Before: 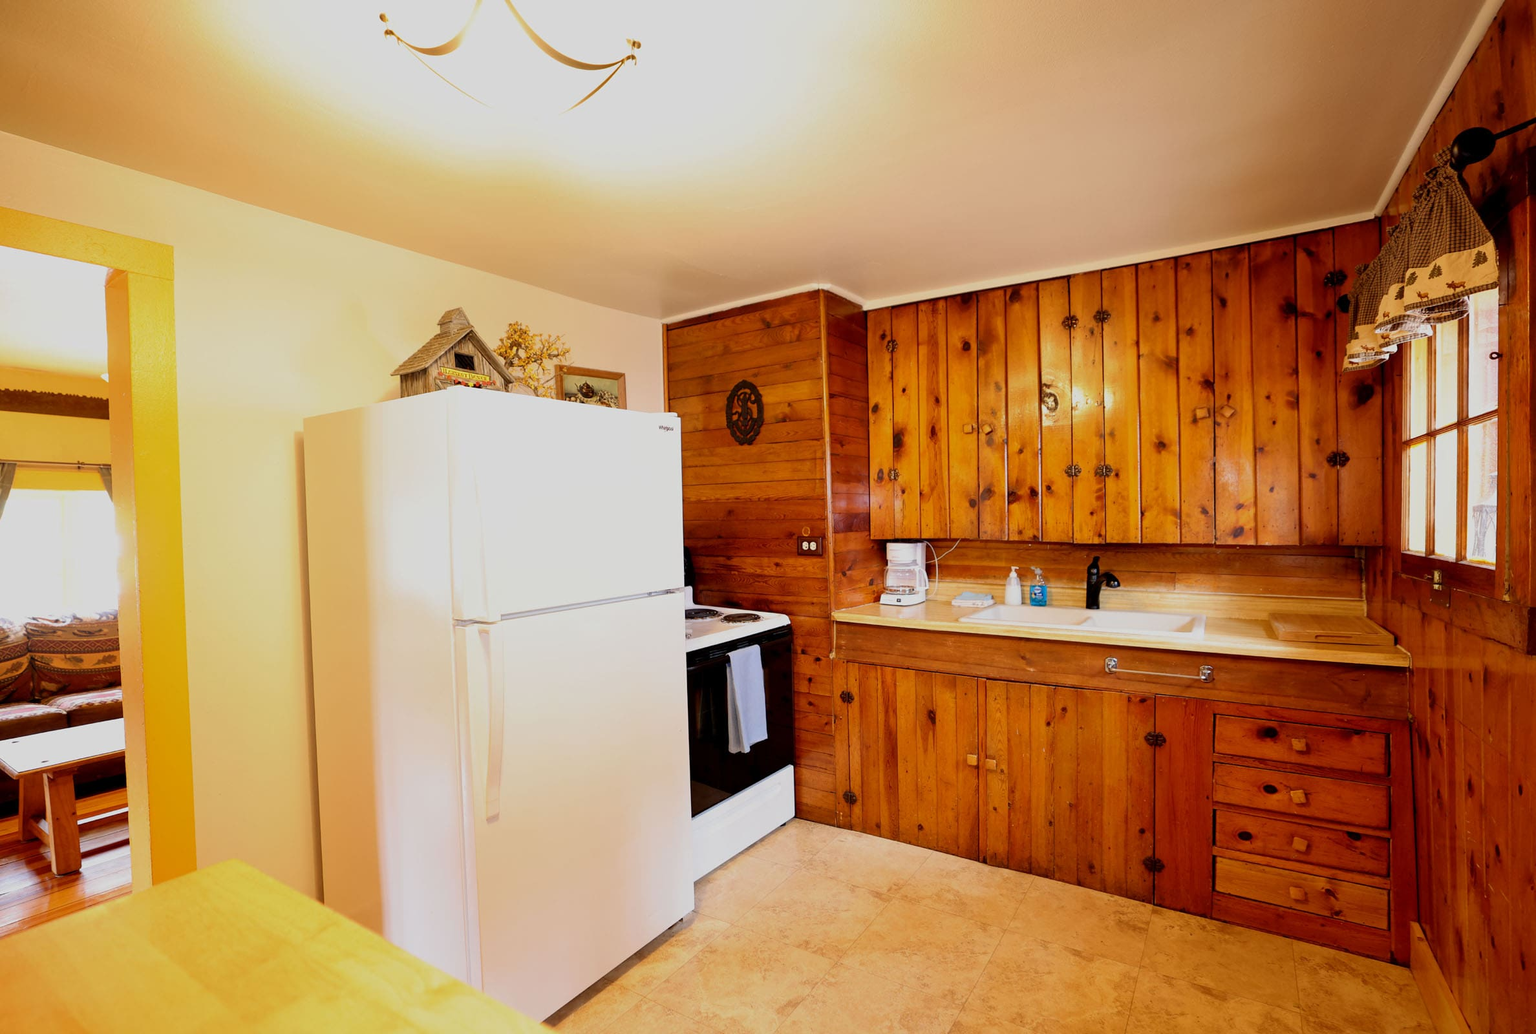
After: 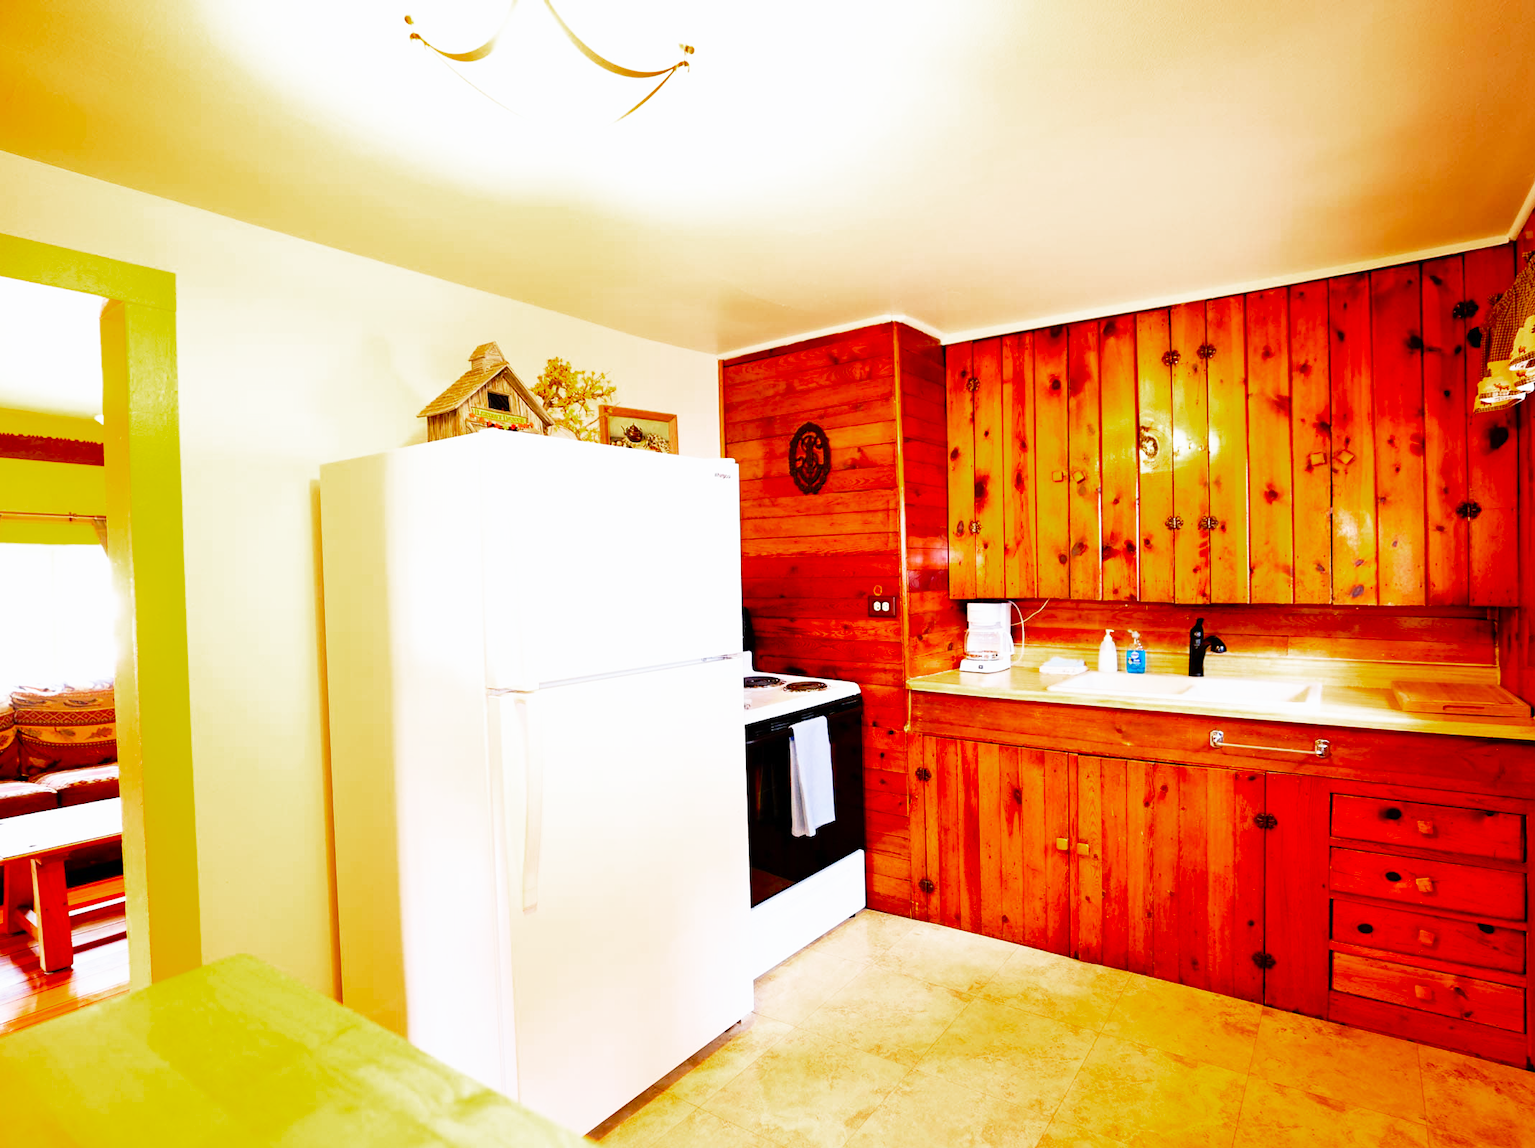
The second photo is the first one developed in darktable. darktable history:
exposure: exposure 0.2 EV, compensate highlight preservation false
color zones: curves: ch0 [(0, 0.425) (0.143, 0.422) (0.286, 0.42) (0.429, 0.419) (0.571, 0.419) (0.714, 0.42) (0.857, 0.422) (1, 0.425)]; ch1 [(0, 0.666) (0.143, 0.669) (0.286, 0.671) (0.429, 0.67) (0.571, 0.67) (0.714, 0.67) (0.857, 0.67) (1, 0.666)]
crop and rotate: left 1.088%, right 8.807%
base curve: curves: ch0 [(0, 0) (0.012, 0.01) (0.073, 0.168) (0.31, 0.711) (0.645, 0.957) (1, 1)], preserve colors none
white balance: red 0.983, blue 1.036
